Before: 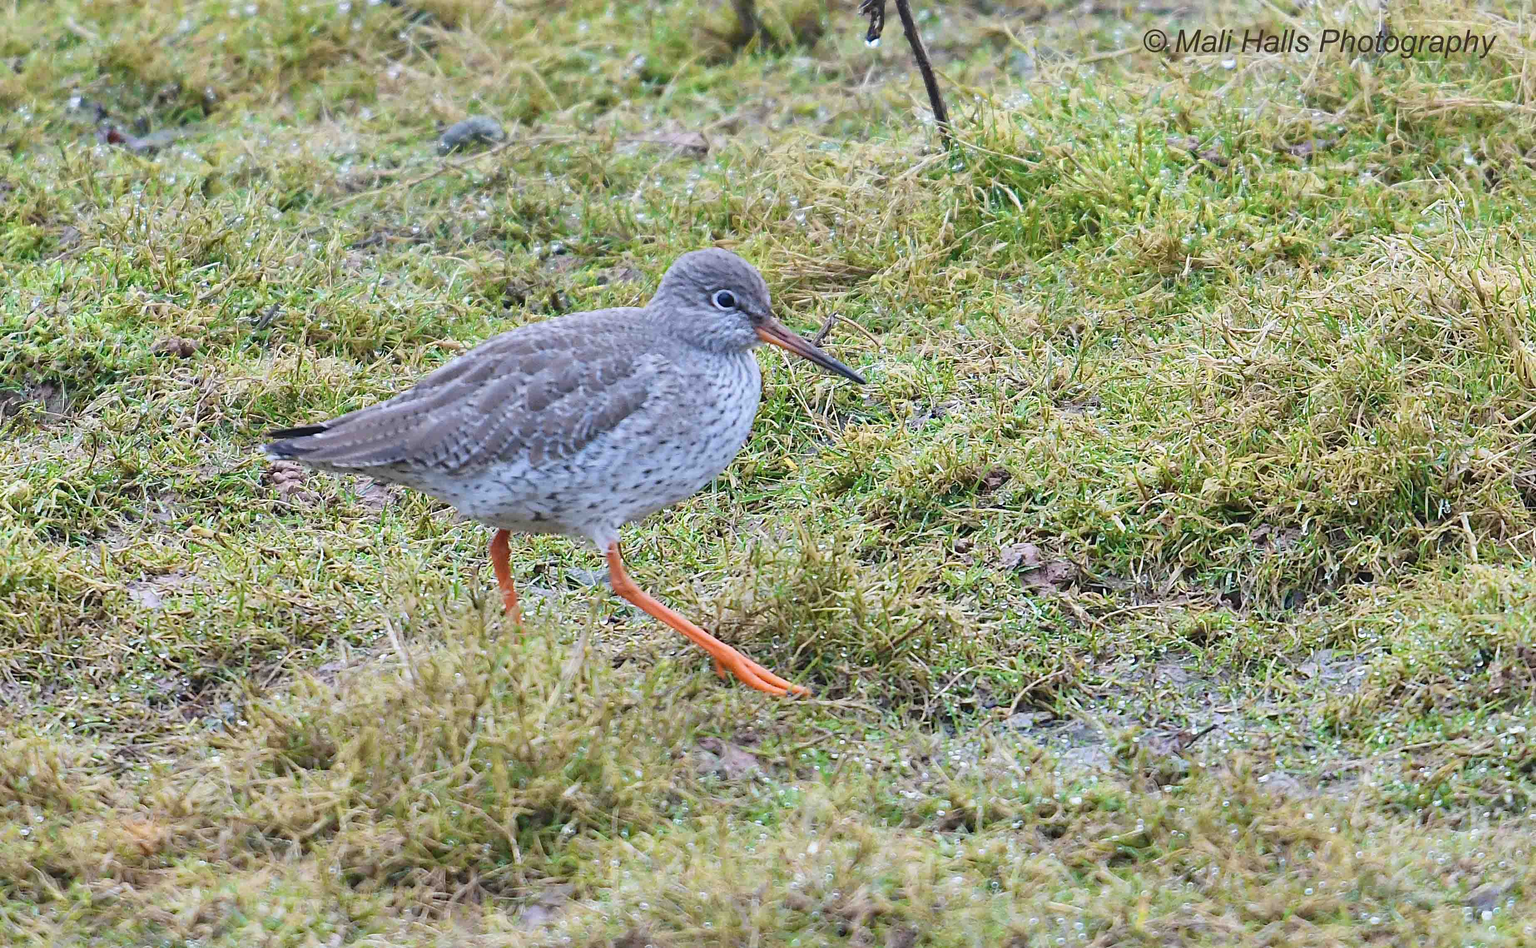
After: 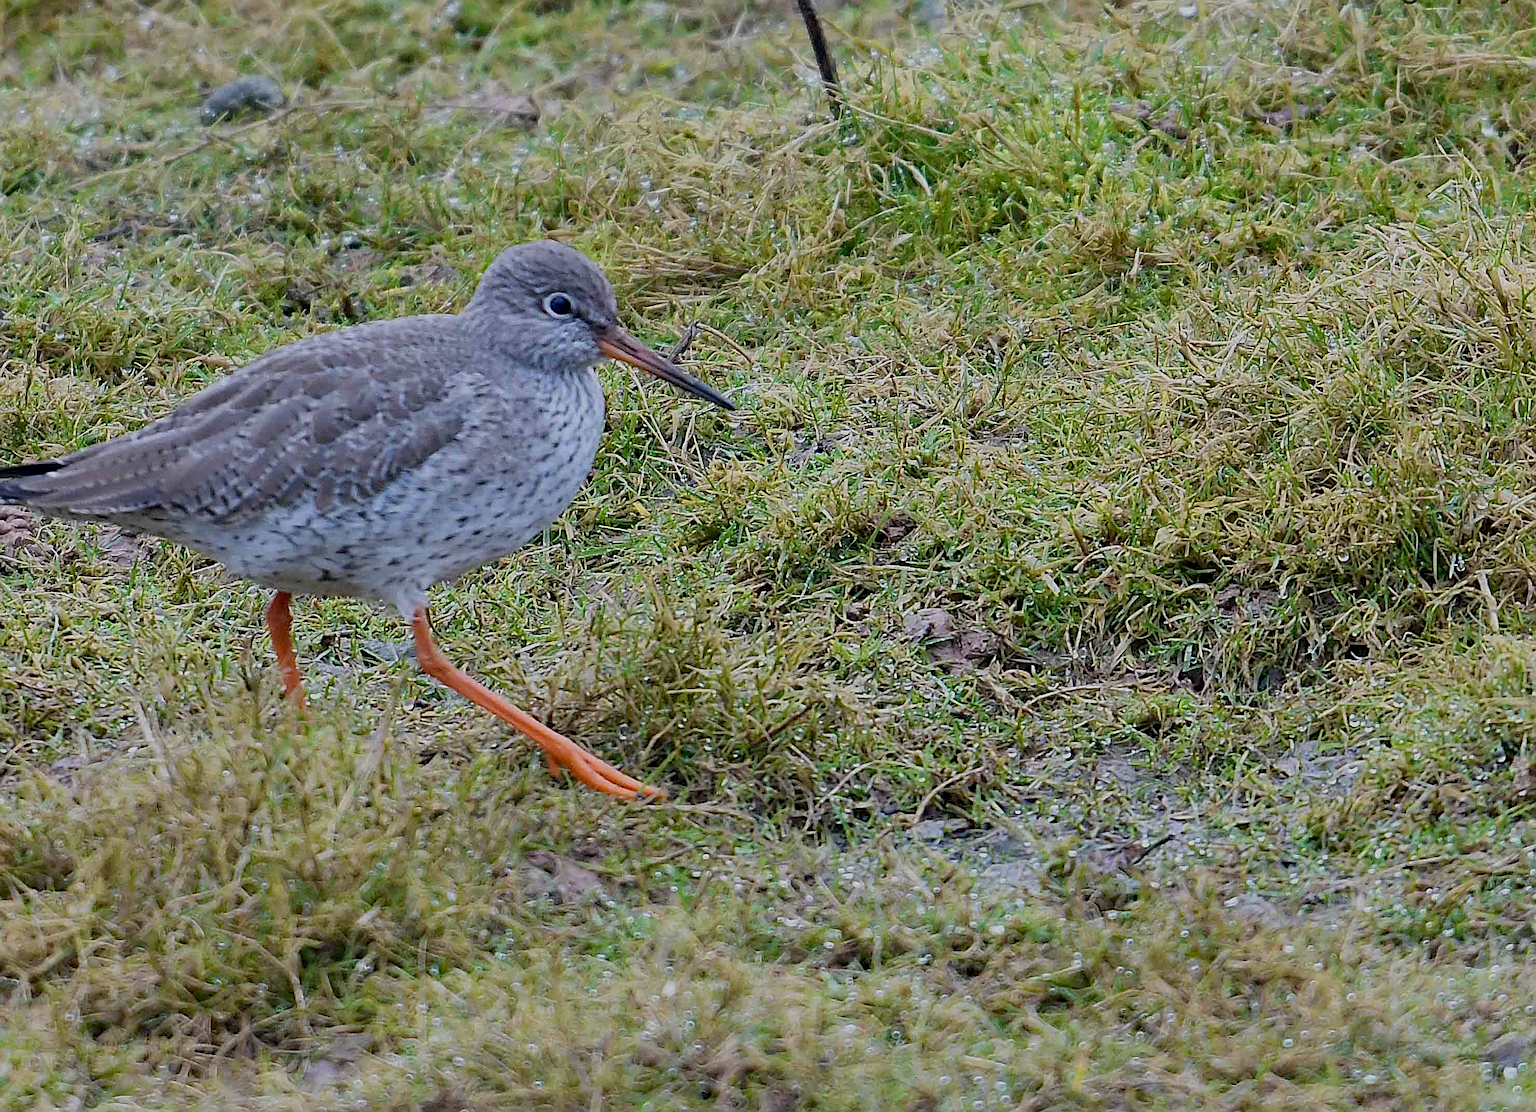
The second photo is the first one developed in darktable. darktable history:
crop and rotate: left 18.067%, top 5.851%, right 1.784%
sharpen: on, module defaults
exposure: black level correction 0.009, exposure -0.675 EV, compensate highlight preservation false
